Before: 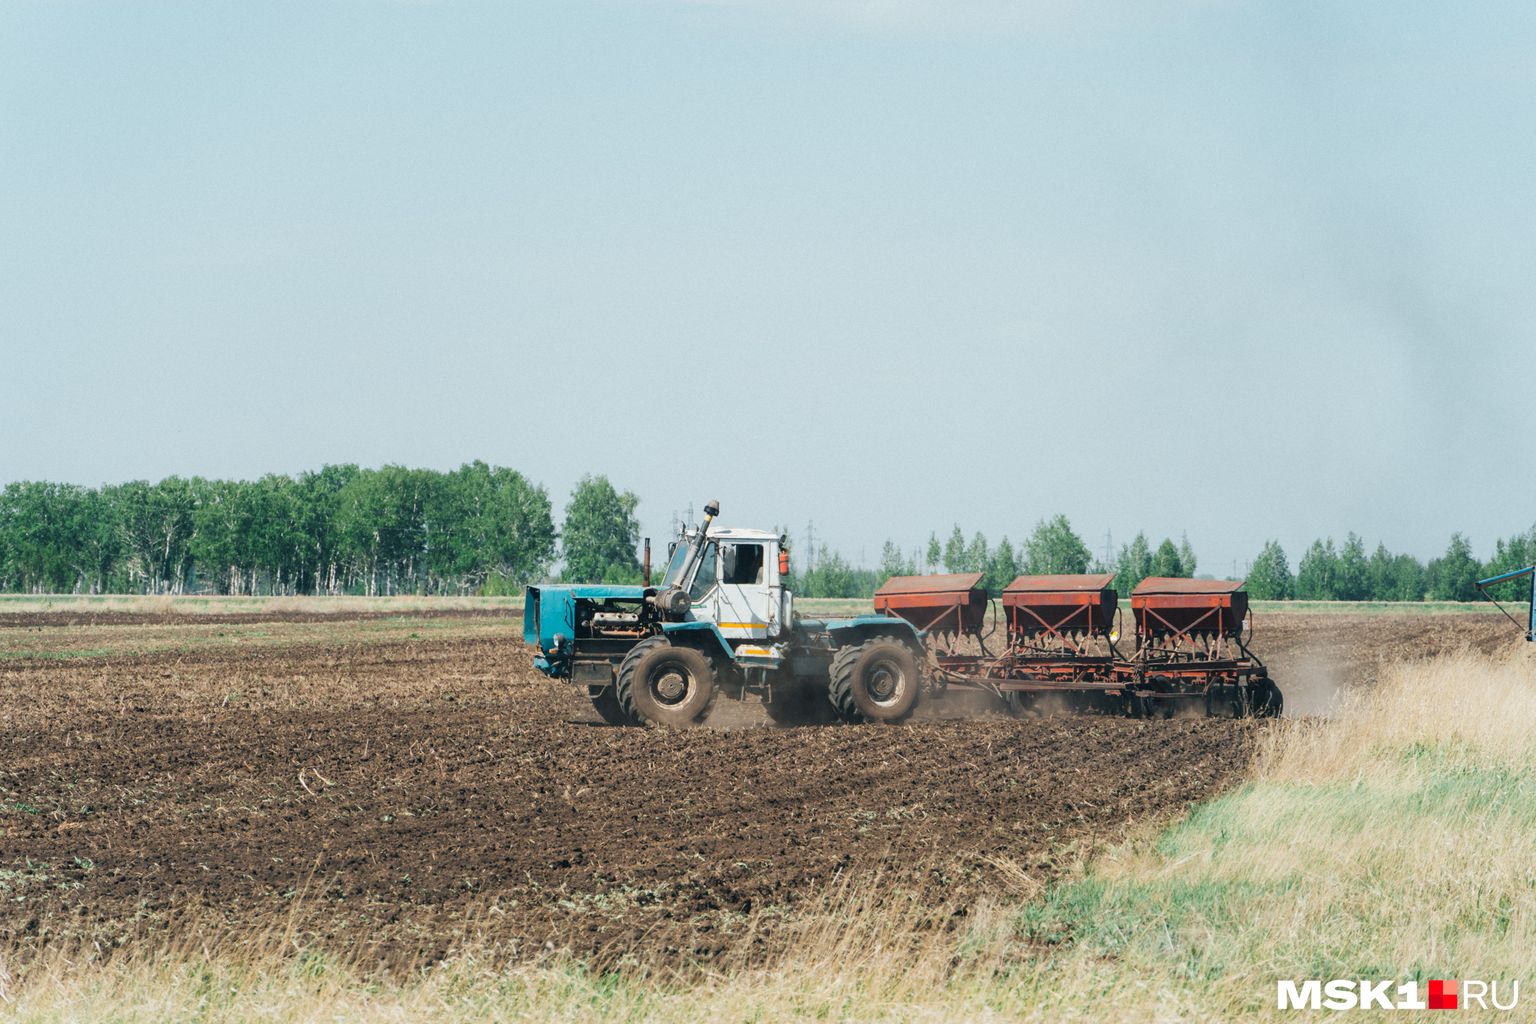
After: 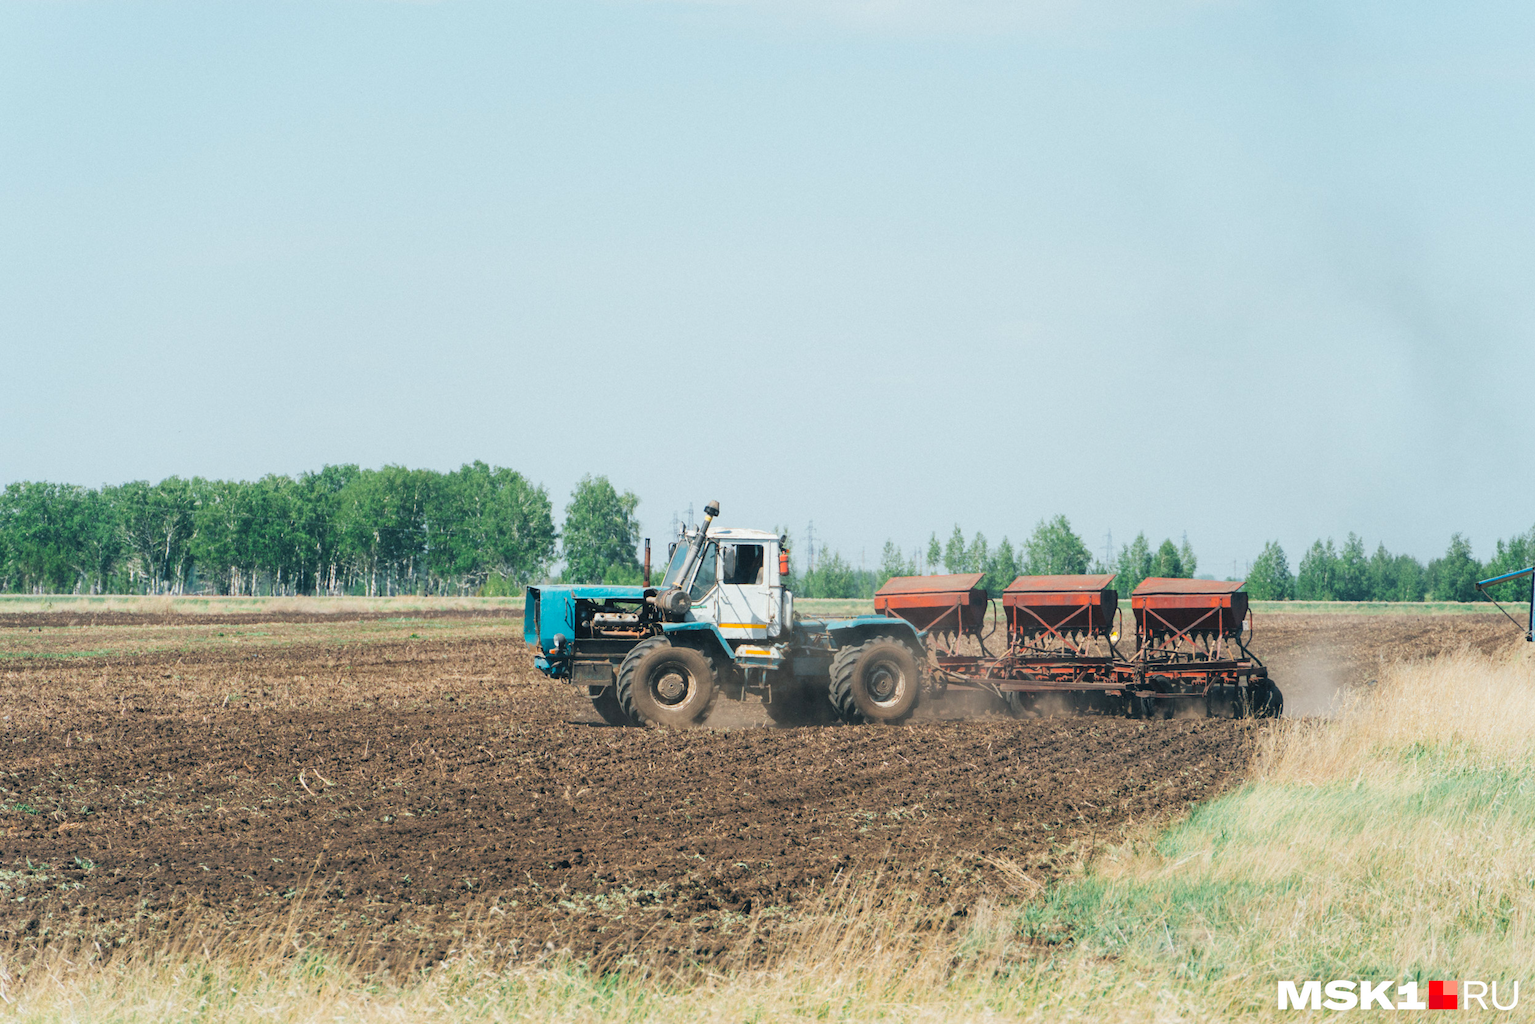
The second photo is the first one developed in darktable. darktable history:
contrast brightness saturation: contrast 0.032, brightness 0.067, saturation 0.127
